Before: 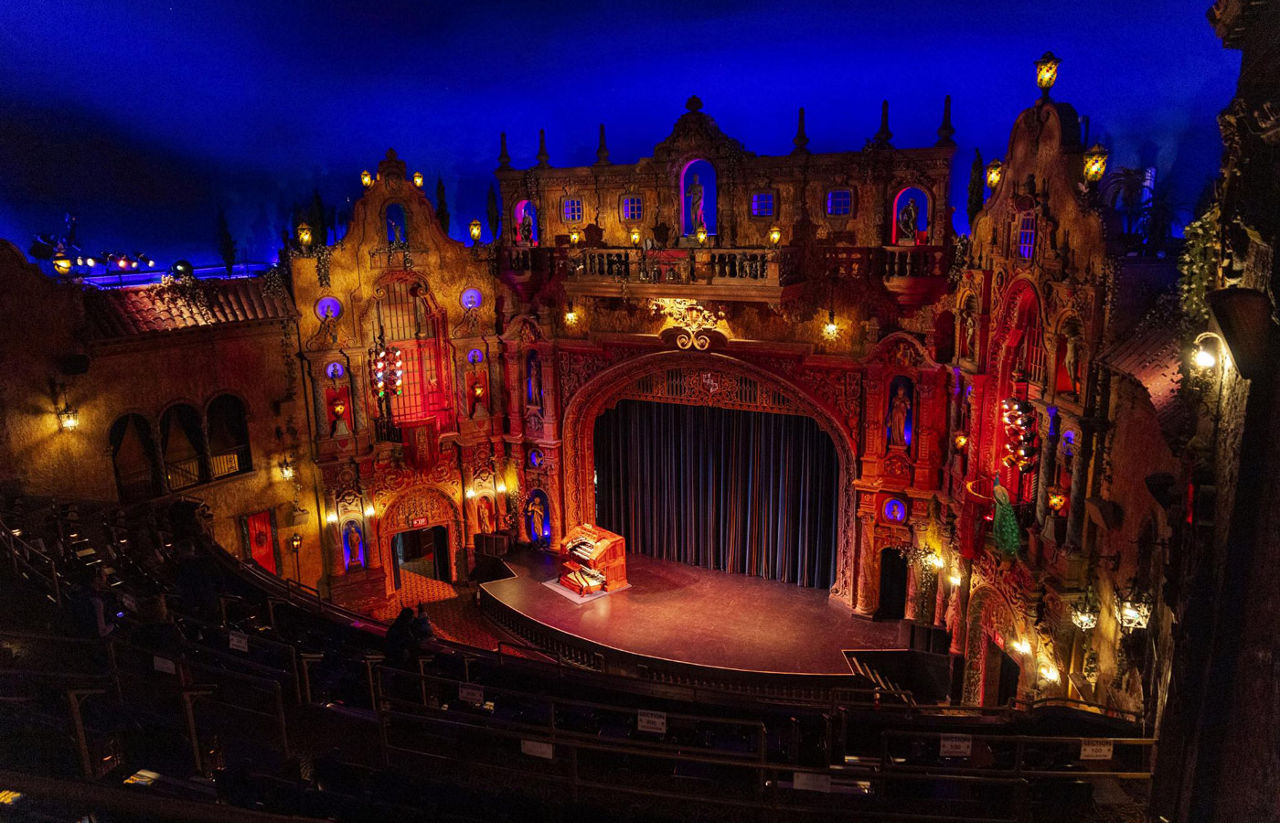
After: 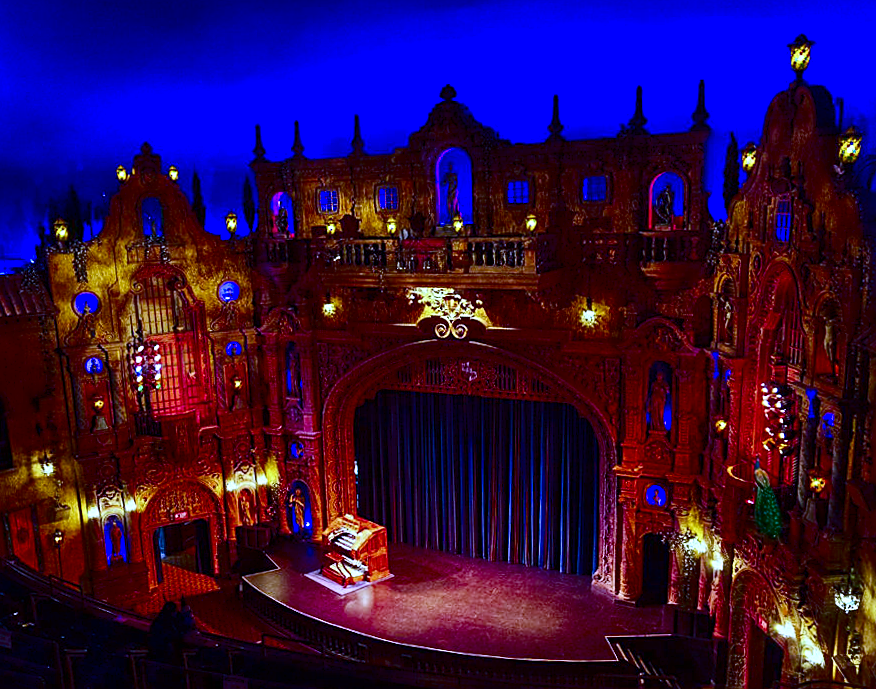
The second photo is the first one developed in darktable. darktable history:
color balance rgb: perceptual saturation grading › global saturation 20%, perceptual saturation grading › highlights -50%, perceptual saturation grading › shadows 30%, perceptual brilliance grading › global brilliance 10%, perceptual brilliance grading › shadows 15%
base curve: curves: ch0 [(0, 0) (0.283, 0.295) (1, 1)], preserve colors none
rotate and perspective: rotation -1°, crop left 0.011, crop right 0.989, crop top 0.025, crop bottom 0.975
white balance: red 0.766, blue 1.537
crop: left 18.479%, right 12.2%, bottom 13.971%
sharpen: on, module defaults
contrast brightness saturation: contrast 0.22, brightness -0.19, saturation 0.24
